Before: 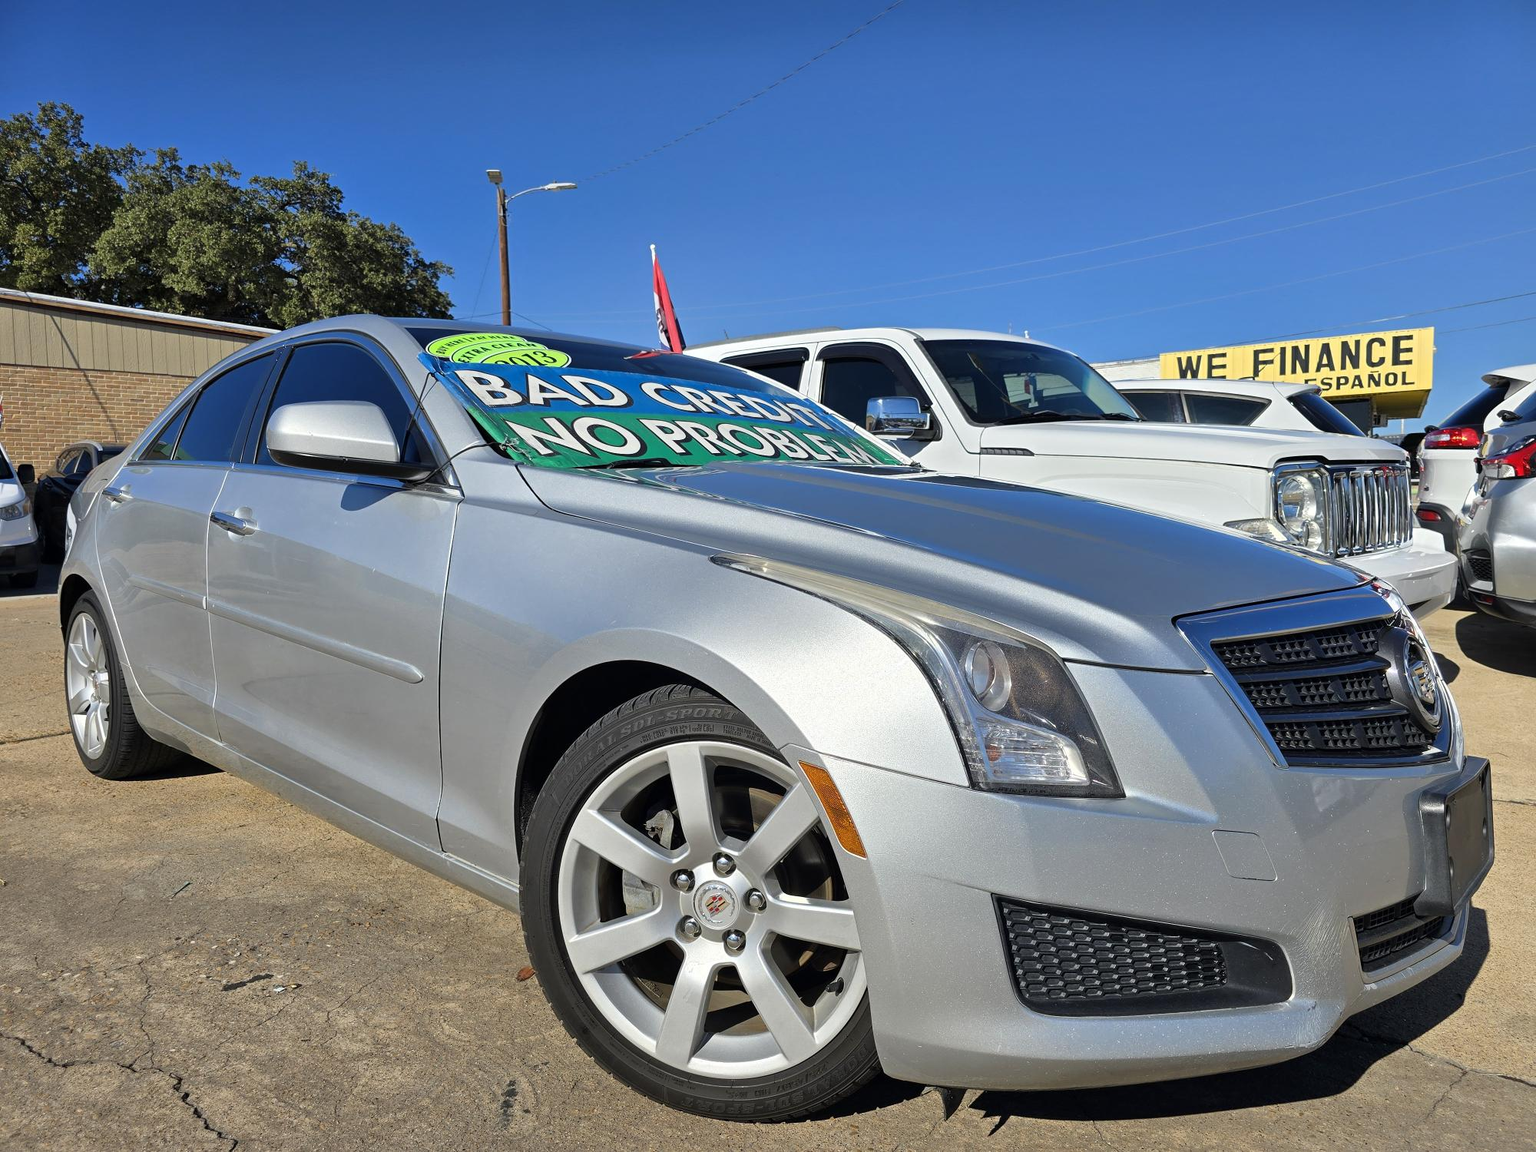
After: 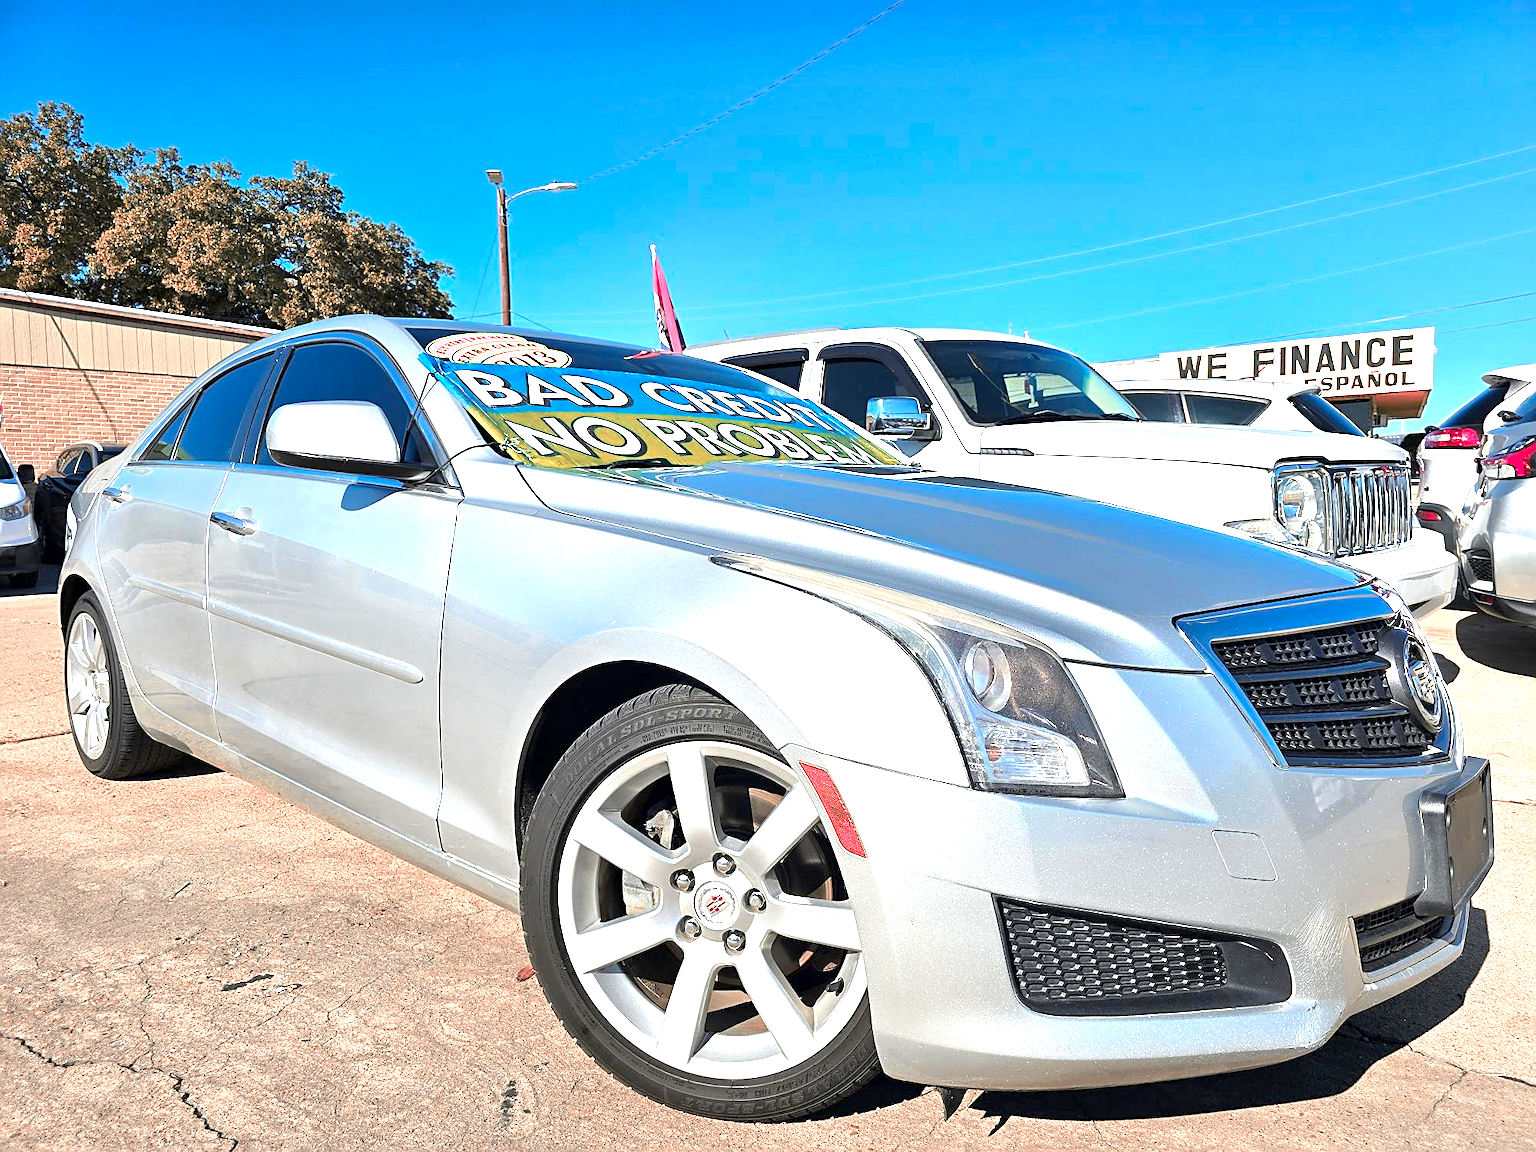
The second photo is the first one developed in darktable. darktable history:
sharpen: on, module defaults
color zones: curves: ch2 [(0, 0.488) (0.143, 0.417) (0.286, 0.212) (0.429, 0.179) (0.571, 0.154) (0.714, 0.415) (0.857, 0.495) (1, 0.488)]
exposure: black level correction 0.001, exposure 1.398 EV, compensate exposure bias true, compensate highlight preservation false
